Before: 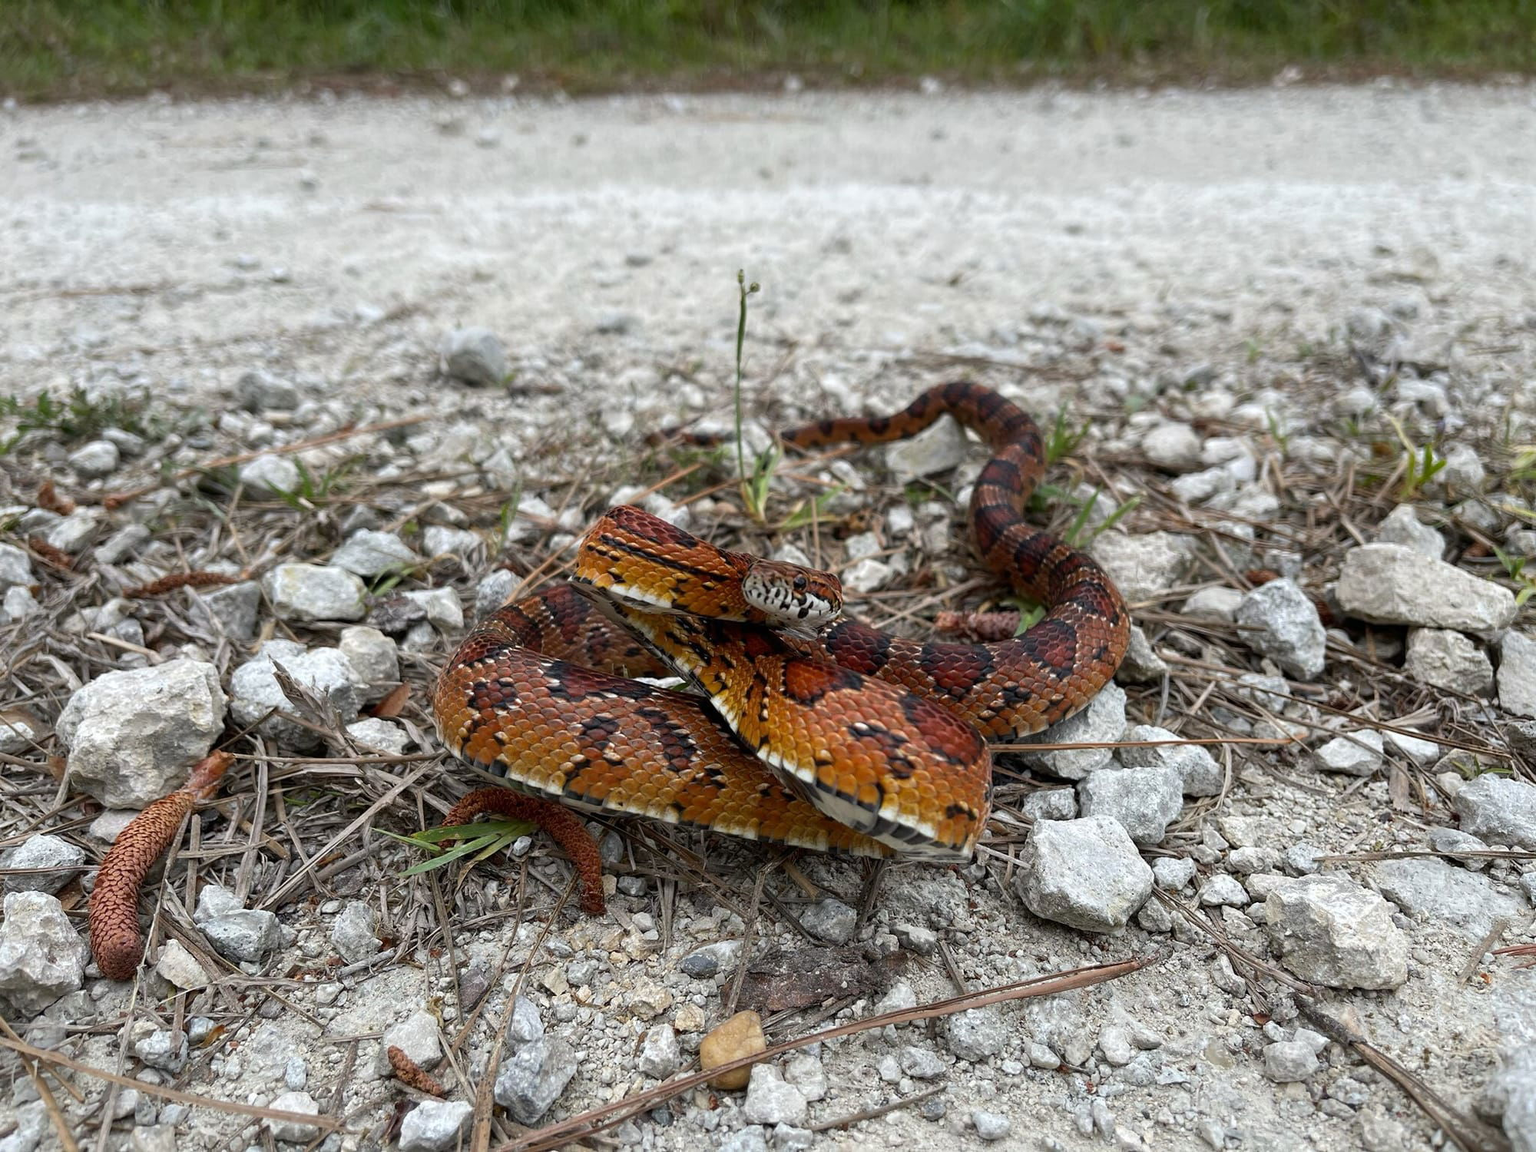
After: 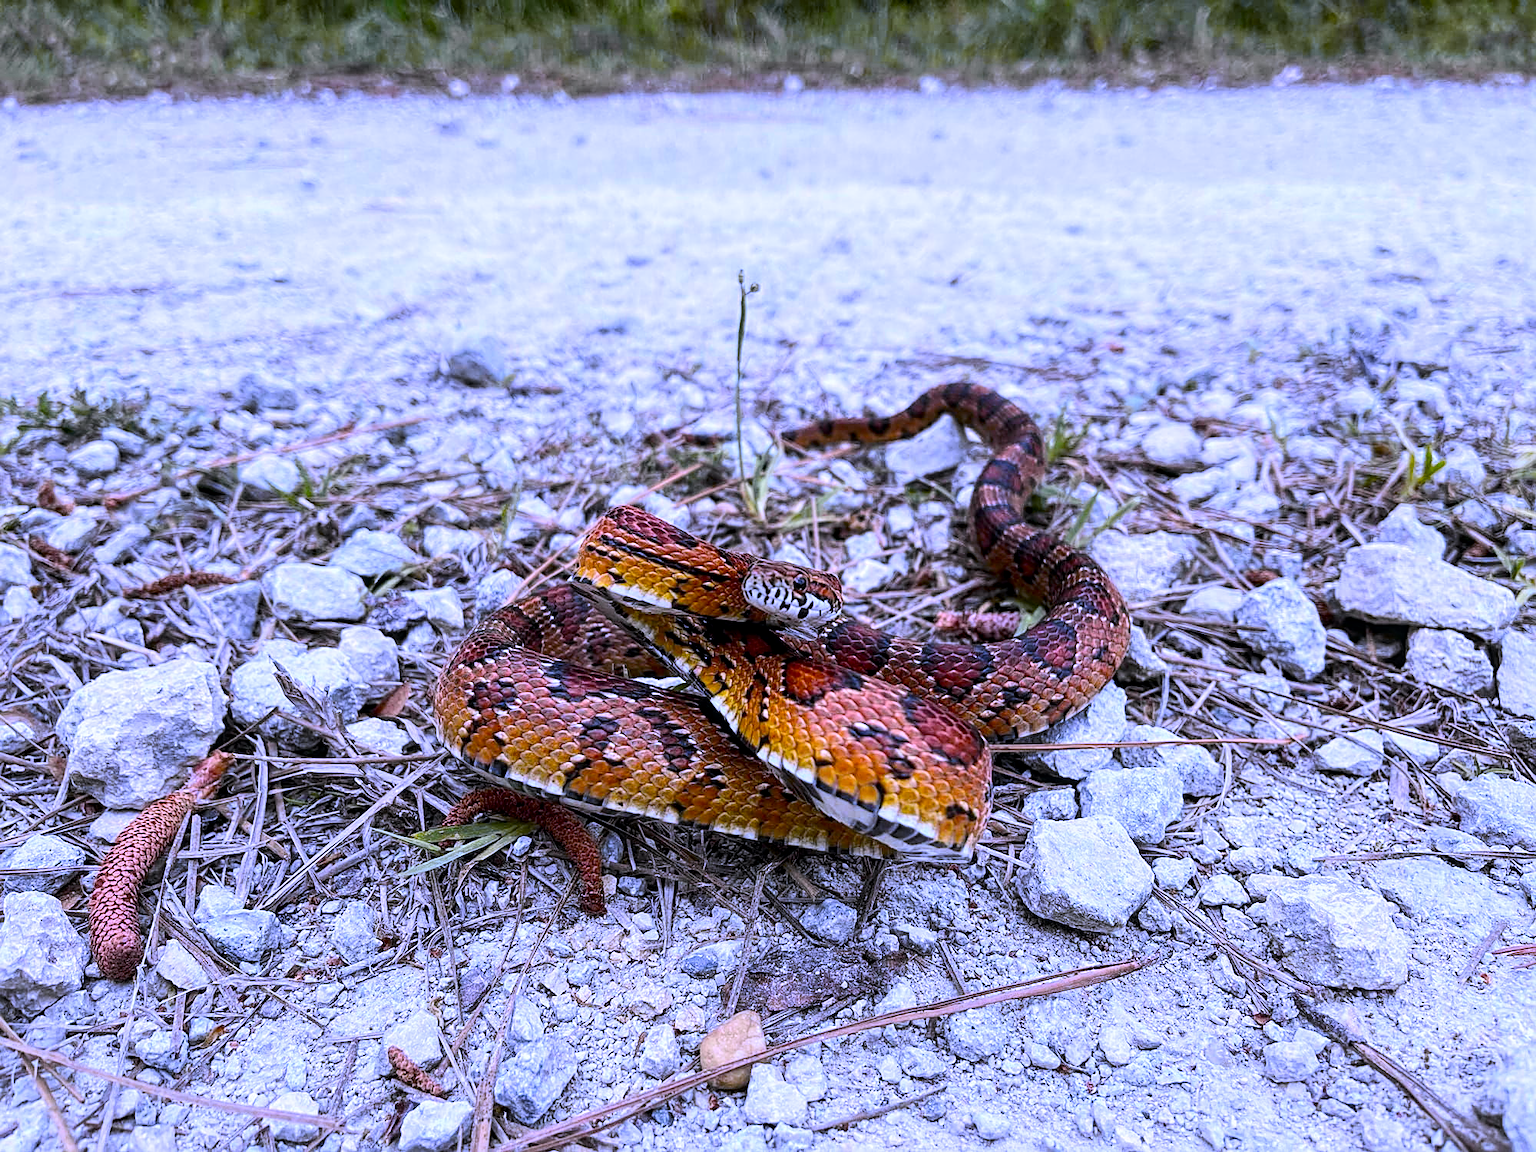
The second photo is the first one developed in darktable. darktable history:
white balance: red 0.98, blue 1.61
tone curve: curves: ch0 [(0, 0) (0.11, 0.081) (0.256, 0.259) (0.398, 0.475) (0.498, 0.611) (0.65, 0.757) (0.835, 0.883) (1, 0.961)]; ch1 [(0, 0) (0.346, 0.307) (0.408, 0.369) (0.453, 0.457) (0.482, 0.479) (0.502, 0.498) (0.521, 0.51) (0.553, 0.554) (0.618, 0.65) (0.693, 0.727) (1, 1)]; ch2 [(0, 0) (0.366, 0.337) (0.434, 0.46) (0.485, 0.494) (0.5, 0.494) (0.511, 0.508) (0.537, 0.55) (0.579, 0.599) (0.621, 0.693) (1, 1)], color space Lab, independent channels, preserve colors none
sharpen: on, module defaults
local contrast: highlights 99%, shadows 86%, detail 160%, midtone range 0.2
